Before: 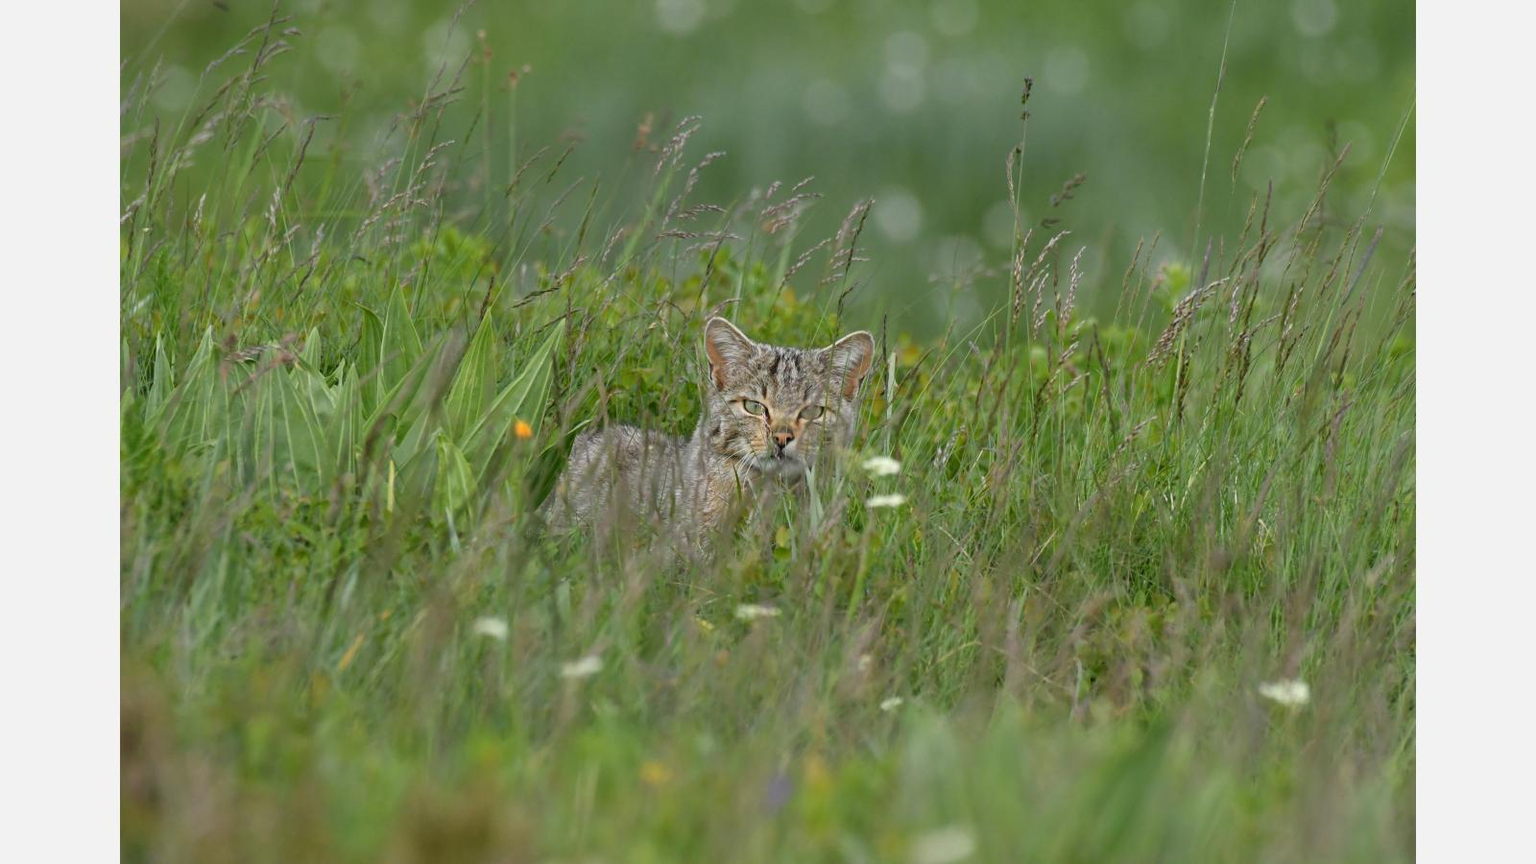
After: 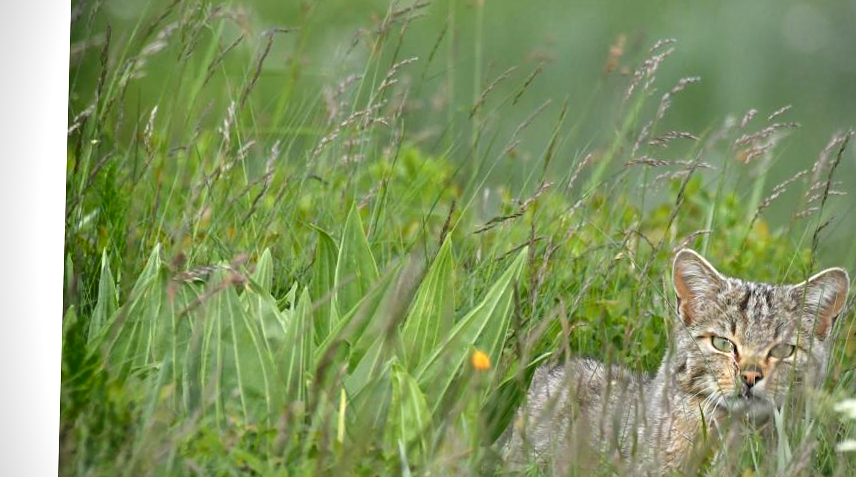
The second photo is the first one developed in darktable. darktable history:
rotate and perspective: rotation 1.57°, crop left 0.018, crop right 0.982, crop top 0.039, crop bottom 0.961
exposure: black level correction 0, exposure 0.7 EV, compensate exposure bias true, compensate highlight preservation false
vignetting: fall-off radius 60.65%
shadows and highlights: soften with gaussian
crop and rotate: left 3.047%, top 7.509%, right 42.236%, bottom 37.598%
